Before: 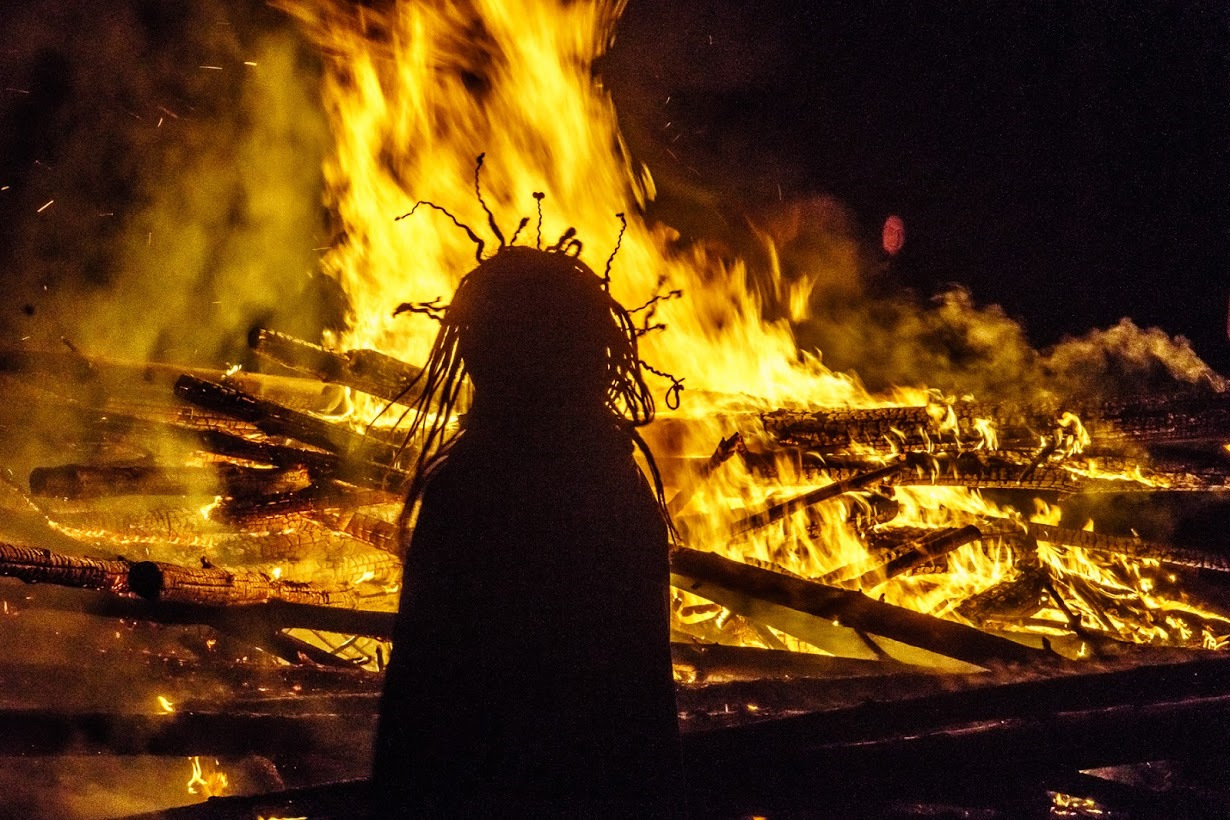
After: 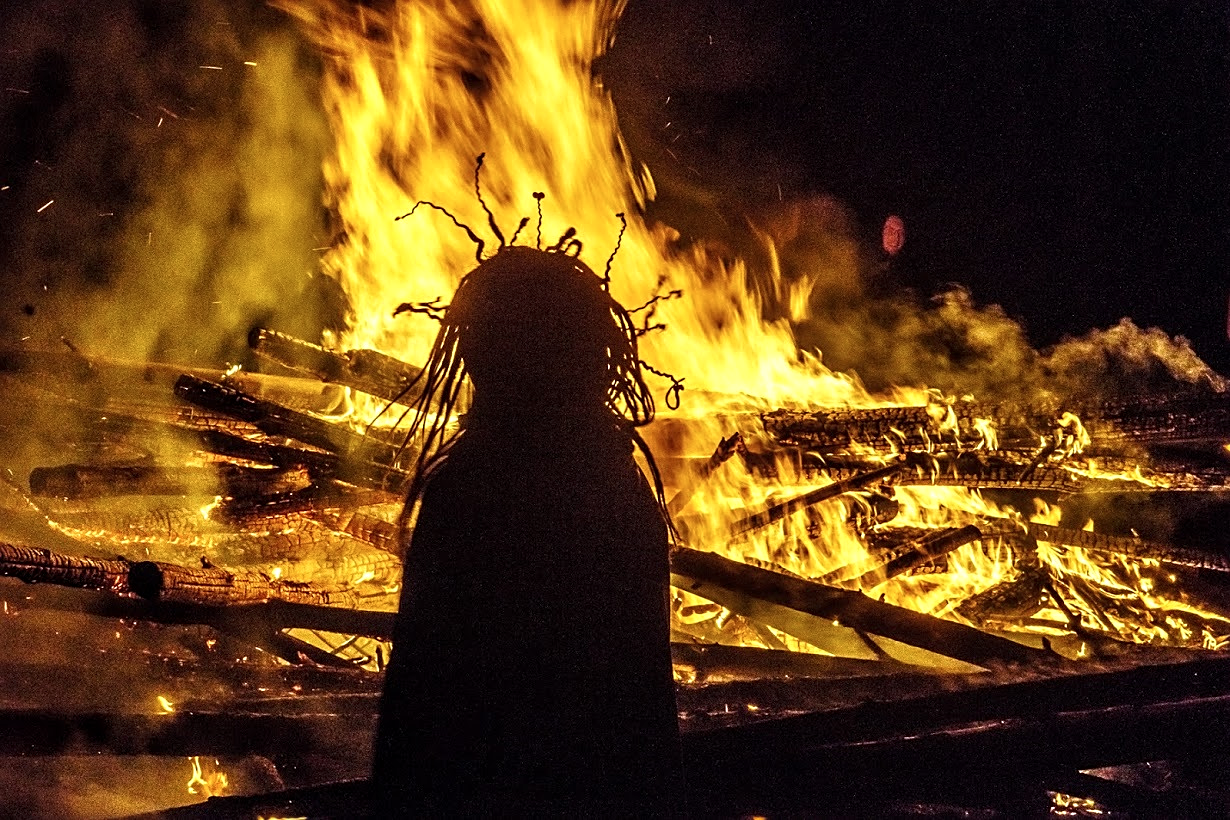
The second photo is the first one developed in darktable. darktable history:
local contrast: highlights 107%, shadows 98%, detail 119%, midtone range 0.2
sharpen: on, module defaults
contrast brightness saturation: saturation -0.054
